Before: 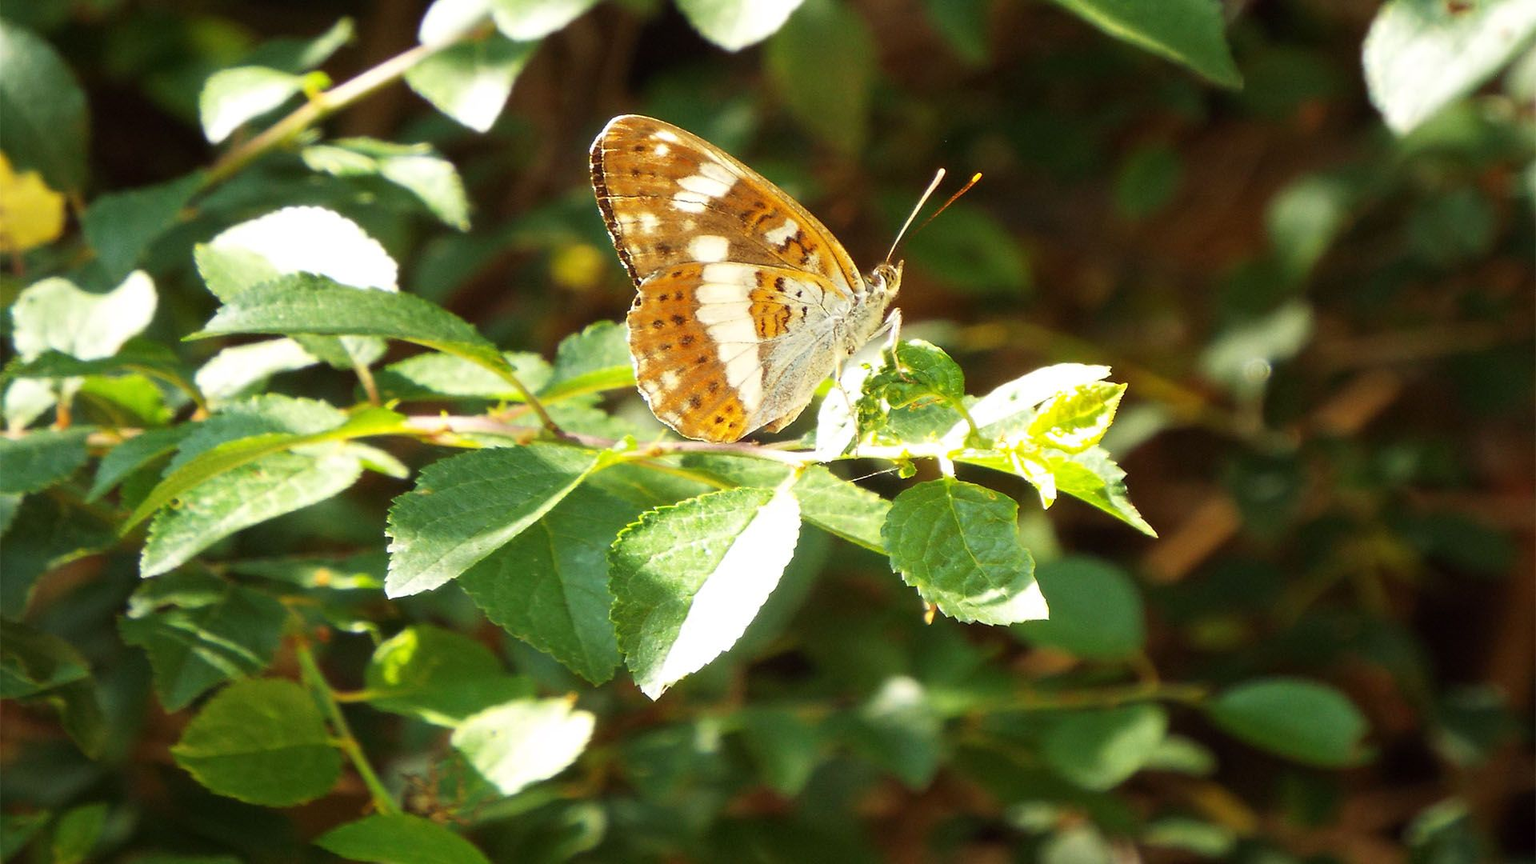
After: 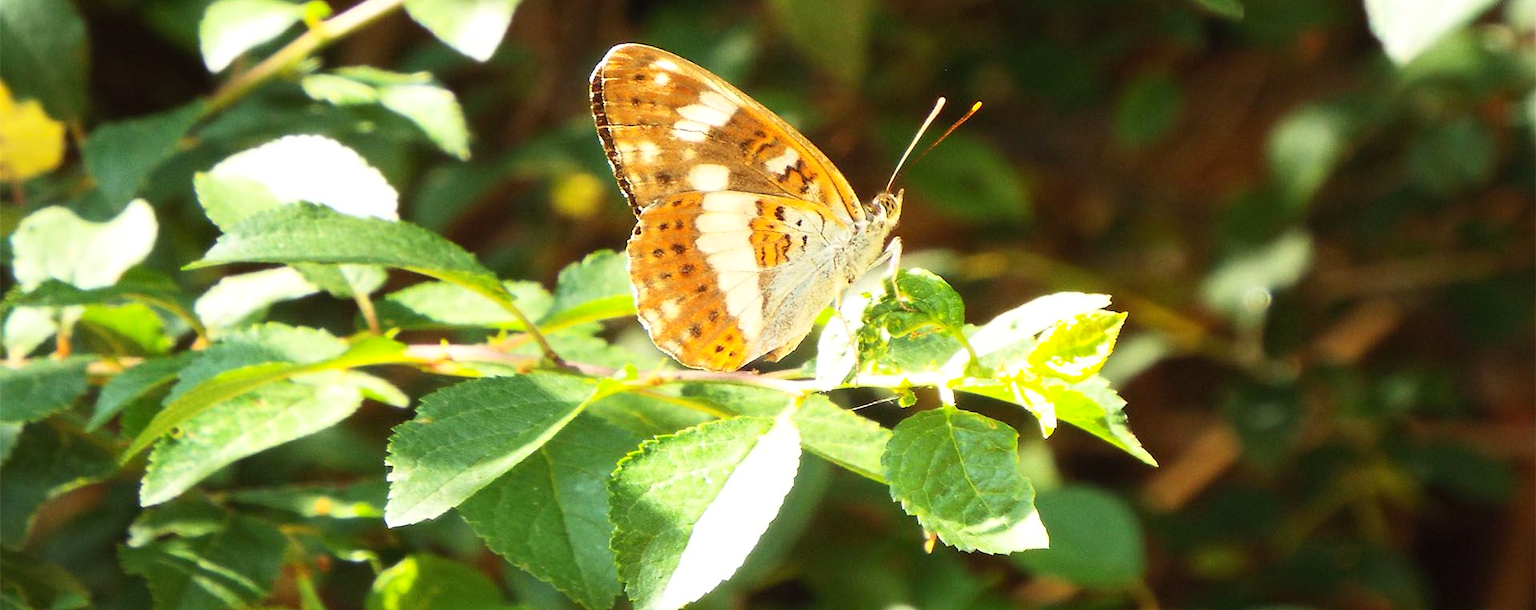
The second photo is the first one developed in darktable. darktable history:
crop and rotate: top 8.293%, bottom 20.996%
contrast brightness saturation: contrast 0.2, brightness 0.15, saturation 0.14
